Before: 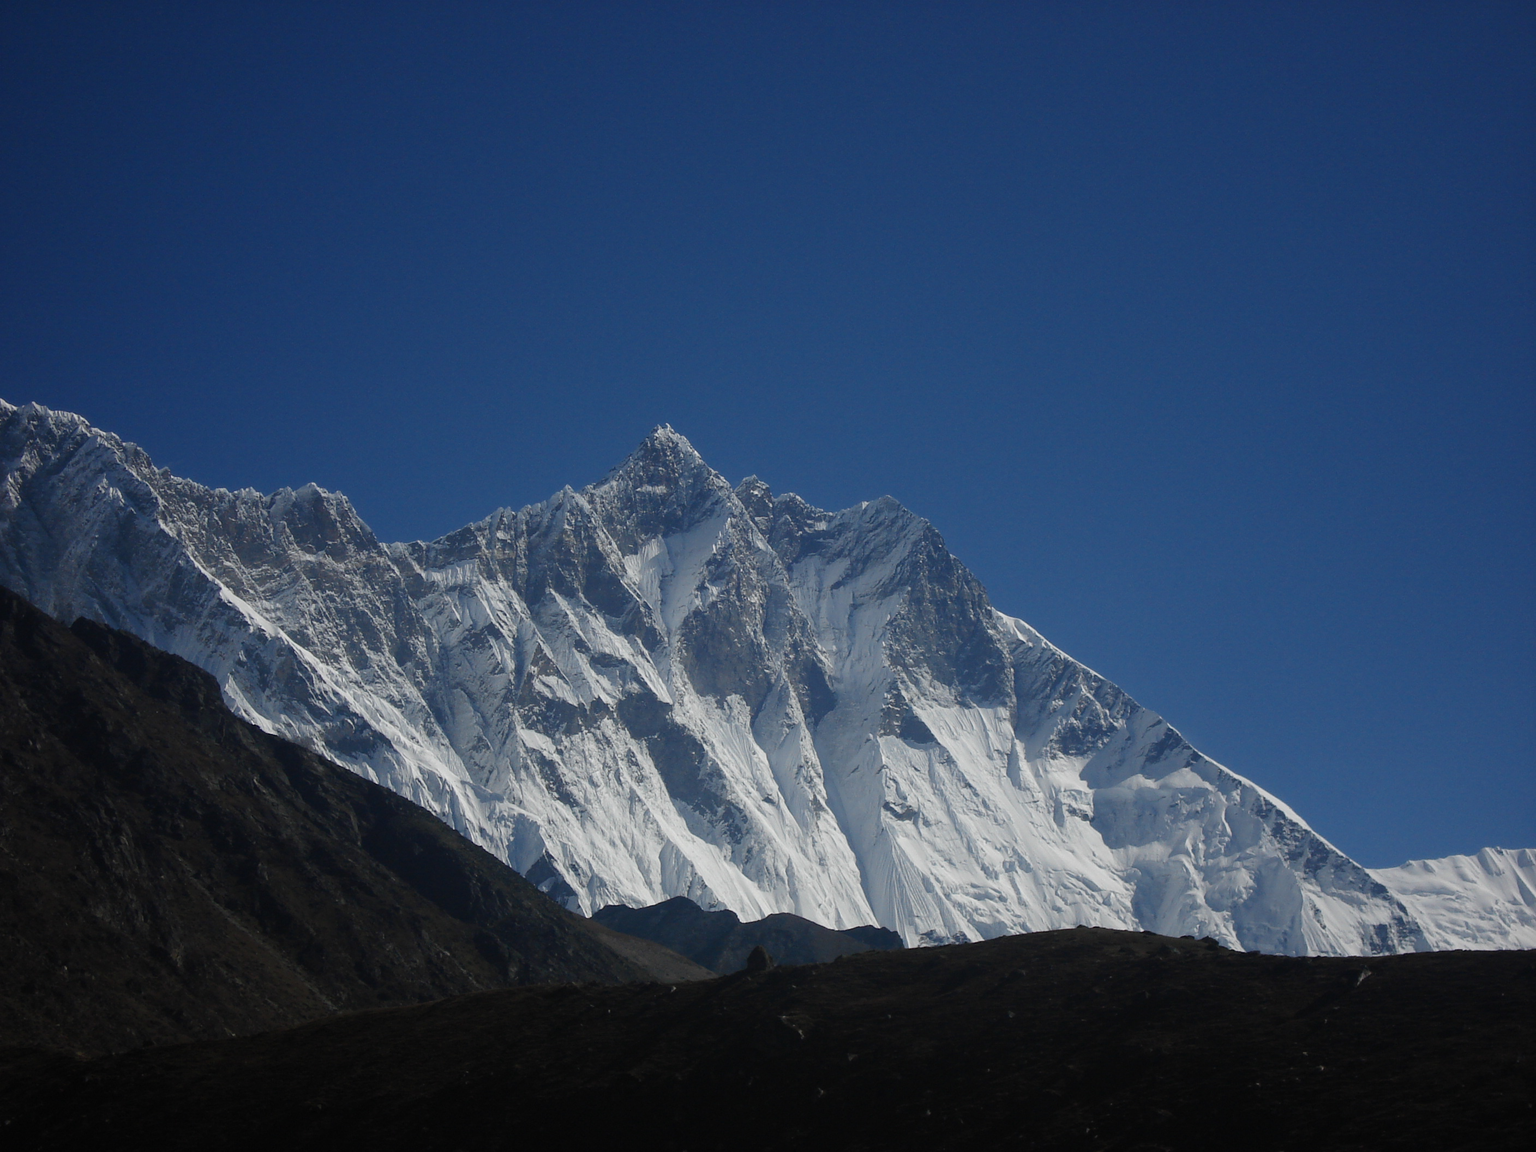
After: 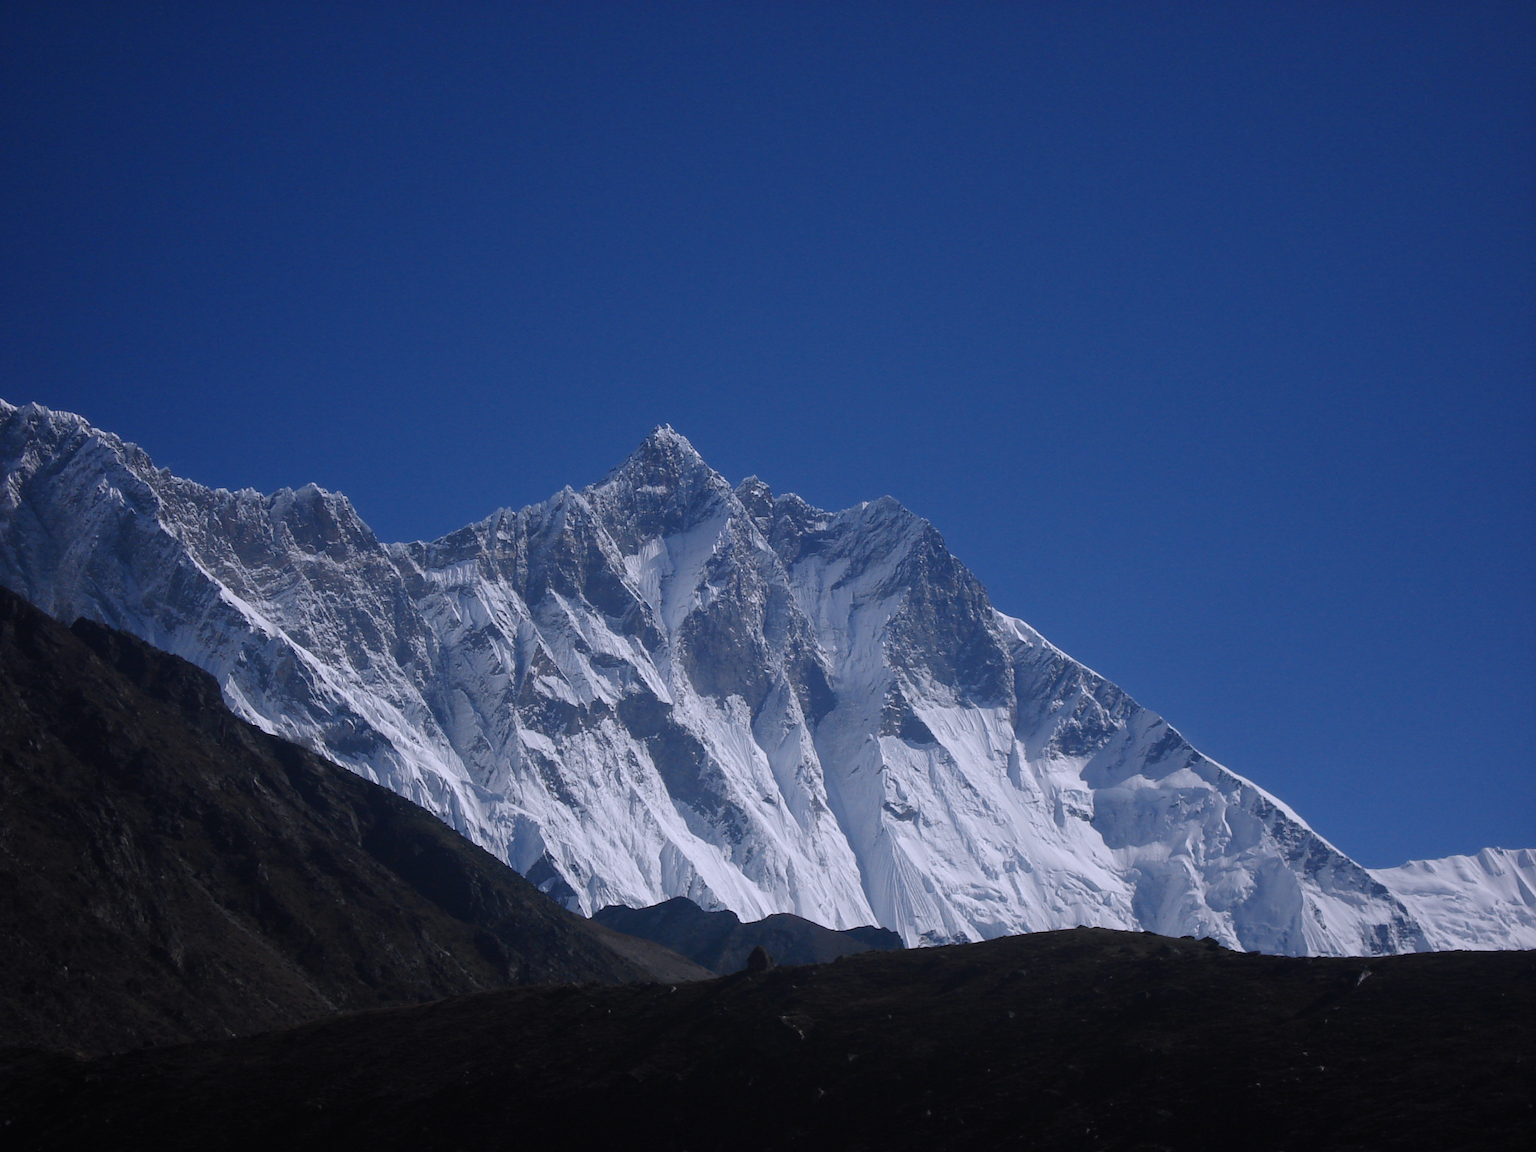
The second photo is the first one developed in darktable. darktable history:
color calibration: gray › normalize channels true, illuminant custom, x 0.364, y 0.386, temperature 4525.89 K, gamut compression 0.024
